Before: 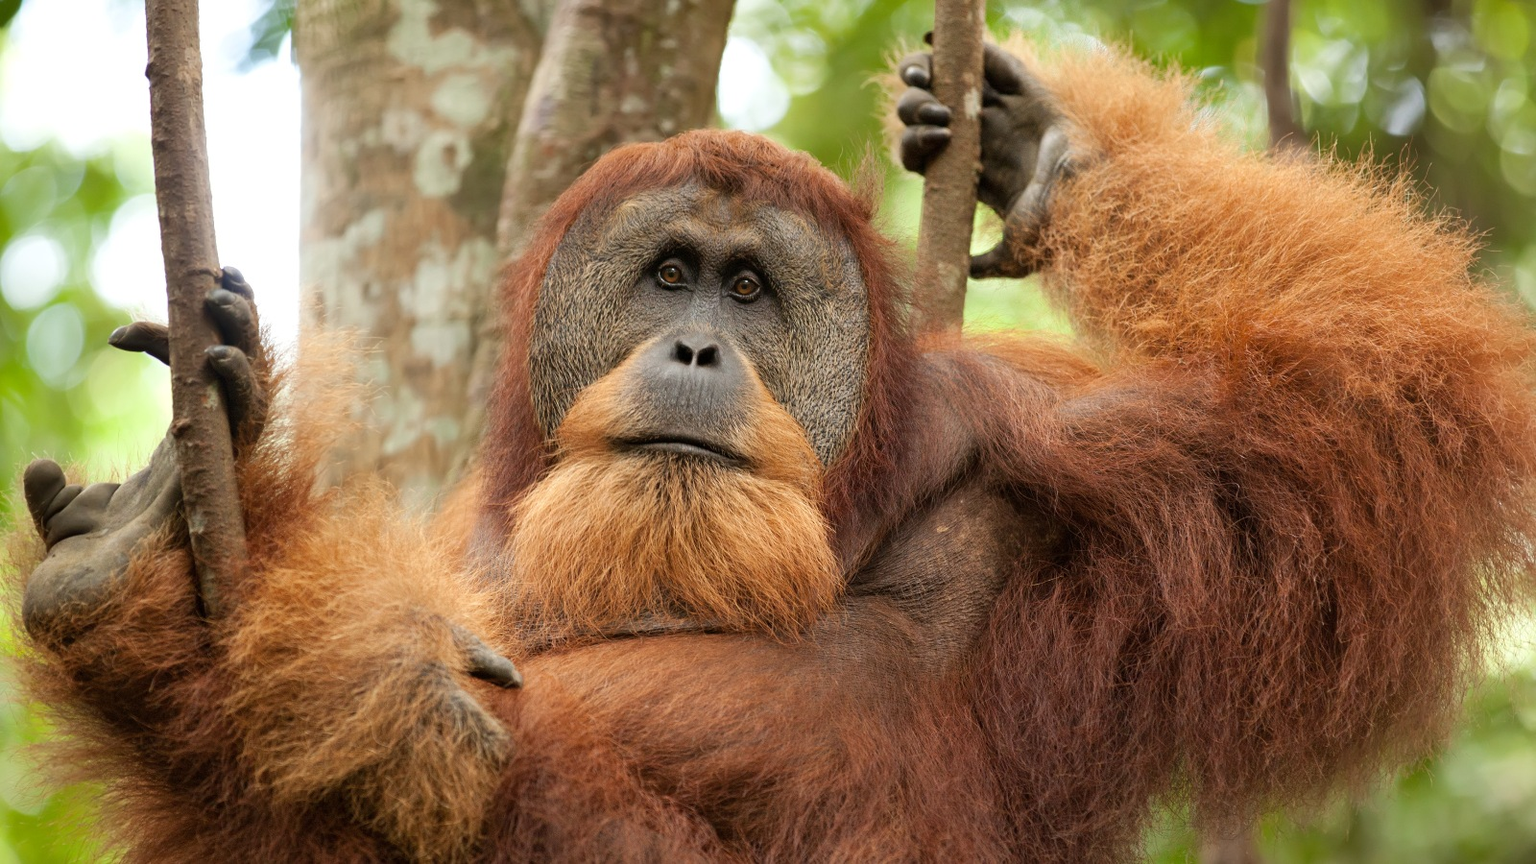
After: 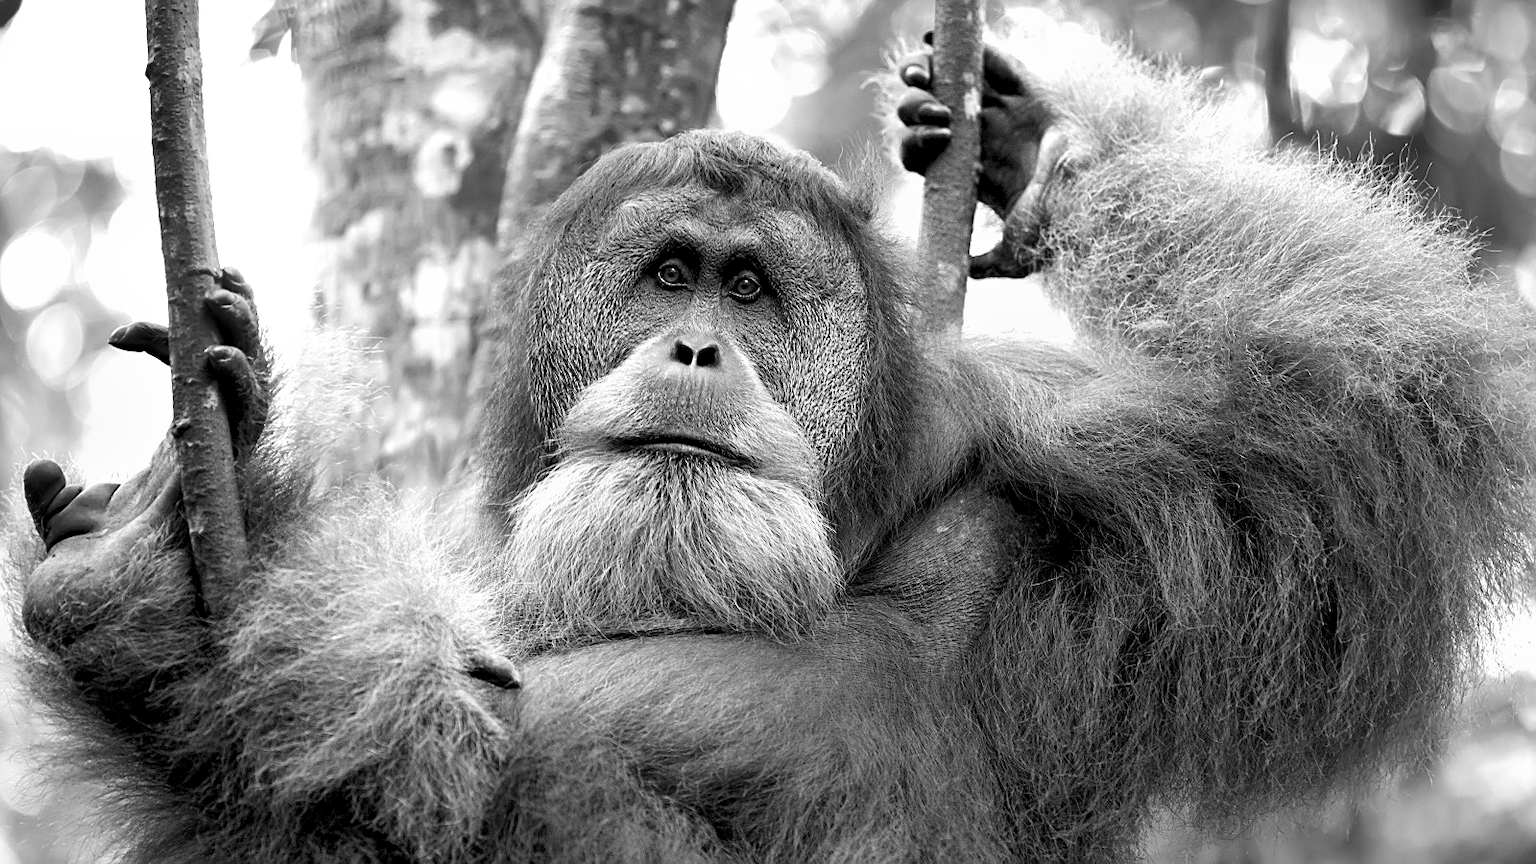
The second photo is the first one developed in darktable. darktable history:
sharpen: on, module defaults
monochrome: on, module defaults
shadows and highlights: highlights color adjustment 0%, low approximation 0.01, soften with gaussian
exposure: black level correction 0.009, exposure 0.119 EV, compensate highlight preservation false
tone equalizer: -8 EV 0.001 EV, -7 EV -0.002 EV, -6 EV 0.002 EV, -5 EV -0.03 EV, -4 EV -0.116 EV, -3 EV -0.169 EV, -2 EV 0.24 EV, -1 EV 0.702 EV, +0 EV 0.493 EV
